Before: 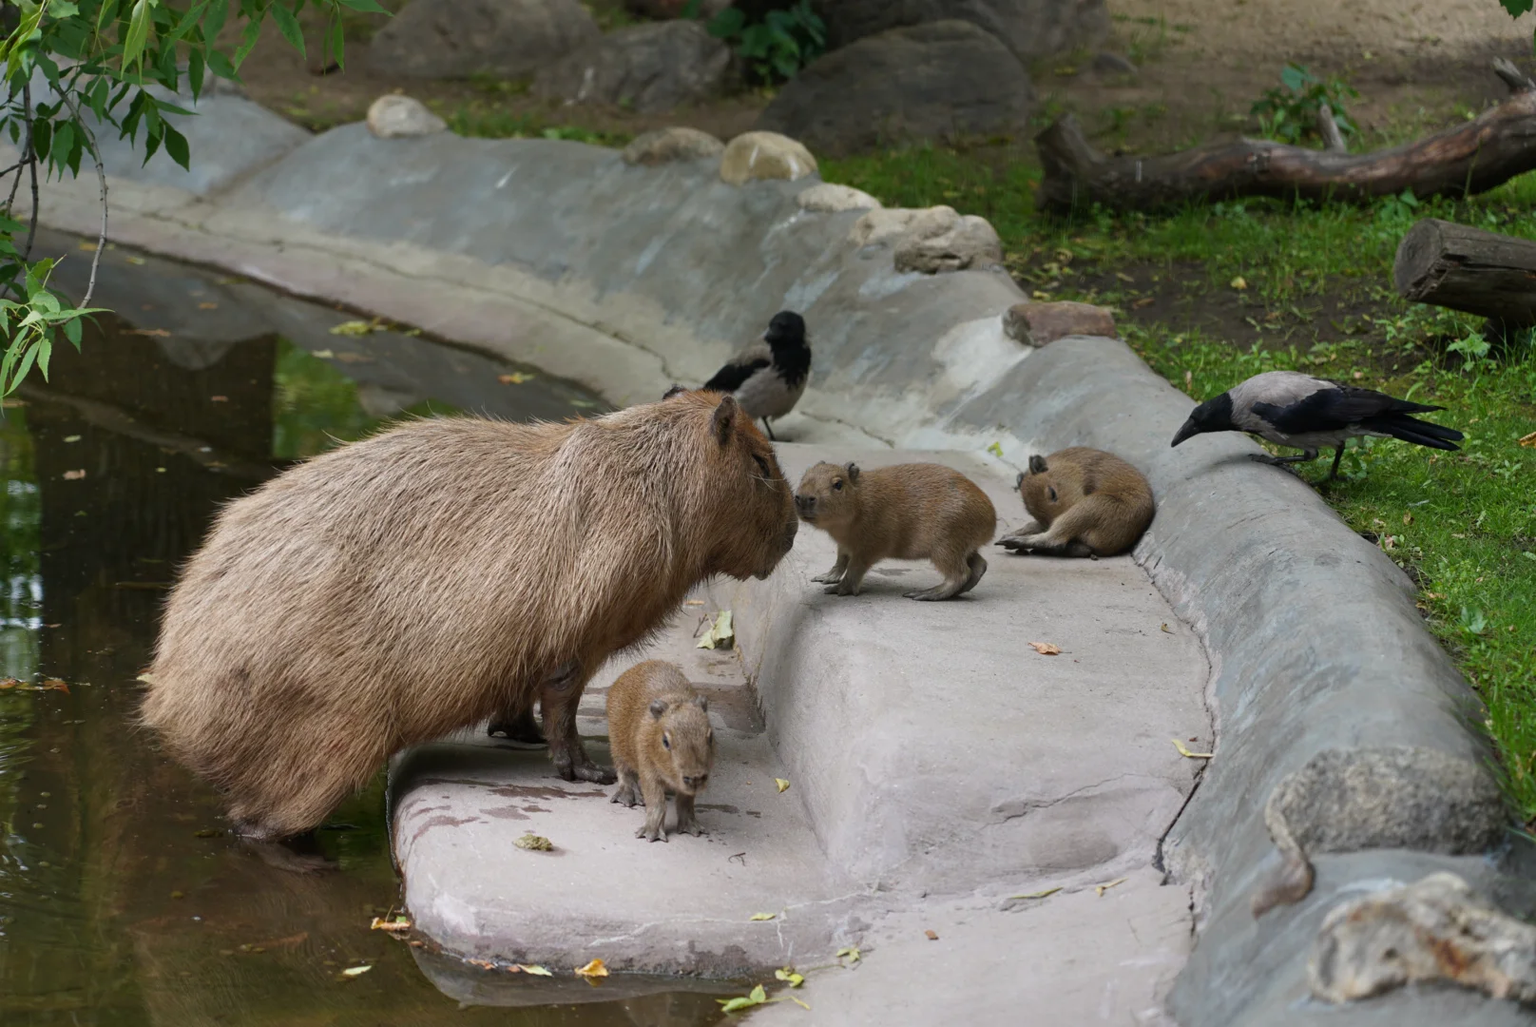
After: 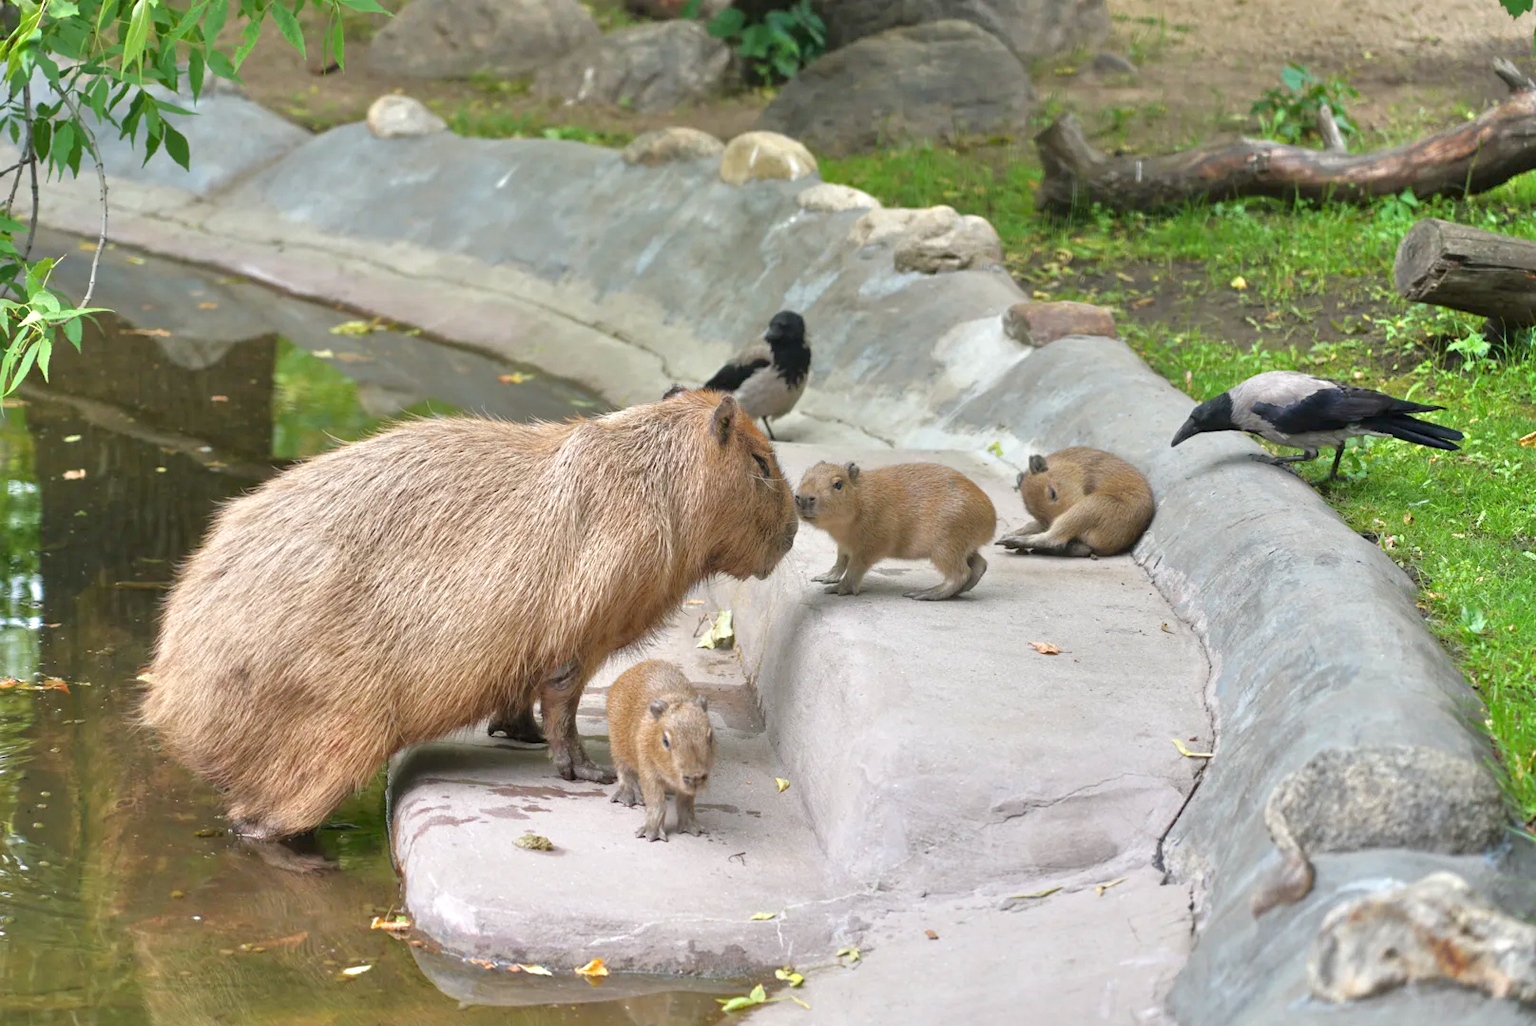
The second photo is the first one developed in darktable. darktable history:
tone equalizer: -8 EV 1.97 EV, -7 EV 2 EV, -6 EV 1.98 EV, -5 EV 1.99 EV, -4 EV 1.98 EV, -3 EV 1.48 EV, -2 EV 0.996 EV, -1 EV 0.523 EV, mask exposure compensation -0.496 EV
